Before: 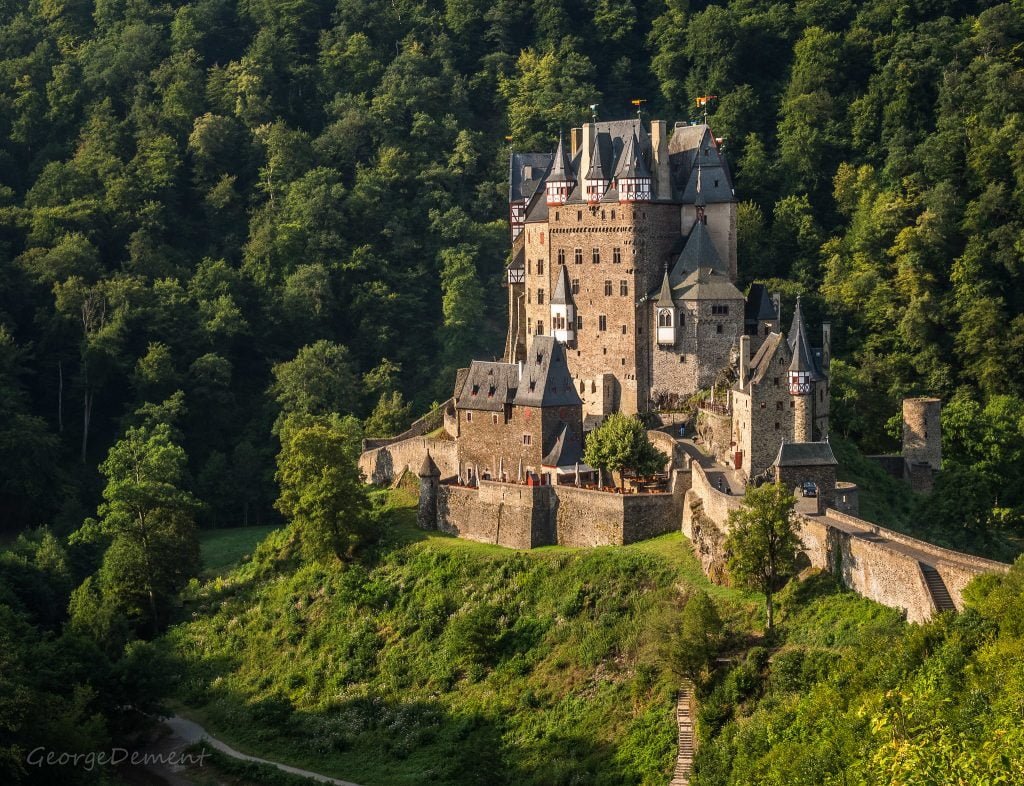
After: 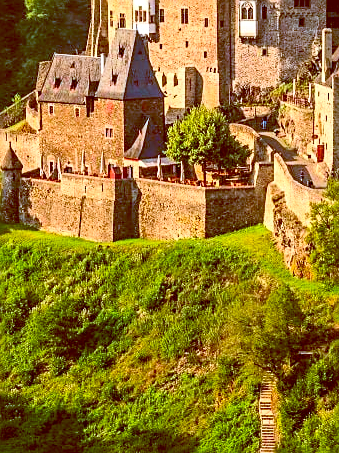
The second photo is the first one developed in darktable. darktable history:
contrast brightness saturation: contrast 0.2, brightness 0.2, saturation 0.8
exposure: exposure 0.127 EV, compensate highlight preservation false
velvia: on, module defaults
color balance: lift [1, 1.015, 1.004, 0.985], gamma [1, 0.958, 0.971, 1.042], gain [1, 0.956, 0.977, 1.044]
sharpen: on, module defaults
crop: left 40.878%, top 39.176%, right 25.993%, bottom 3.081%
